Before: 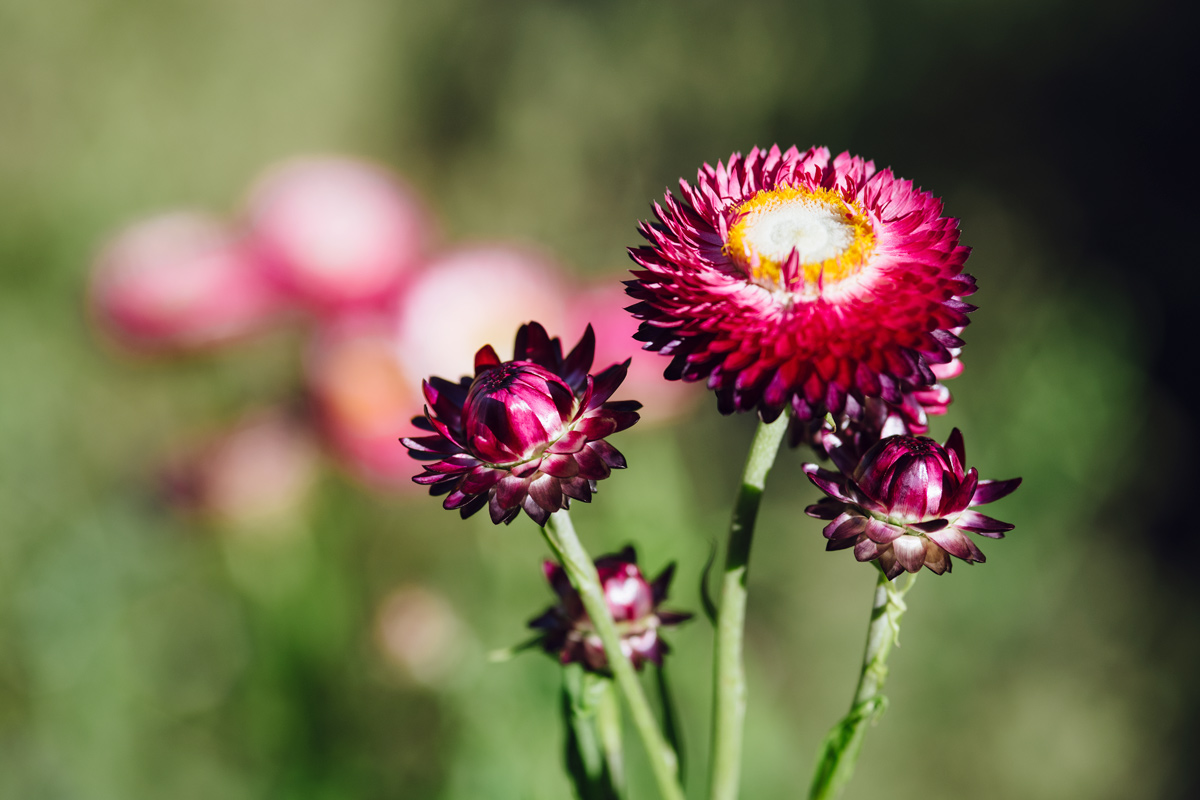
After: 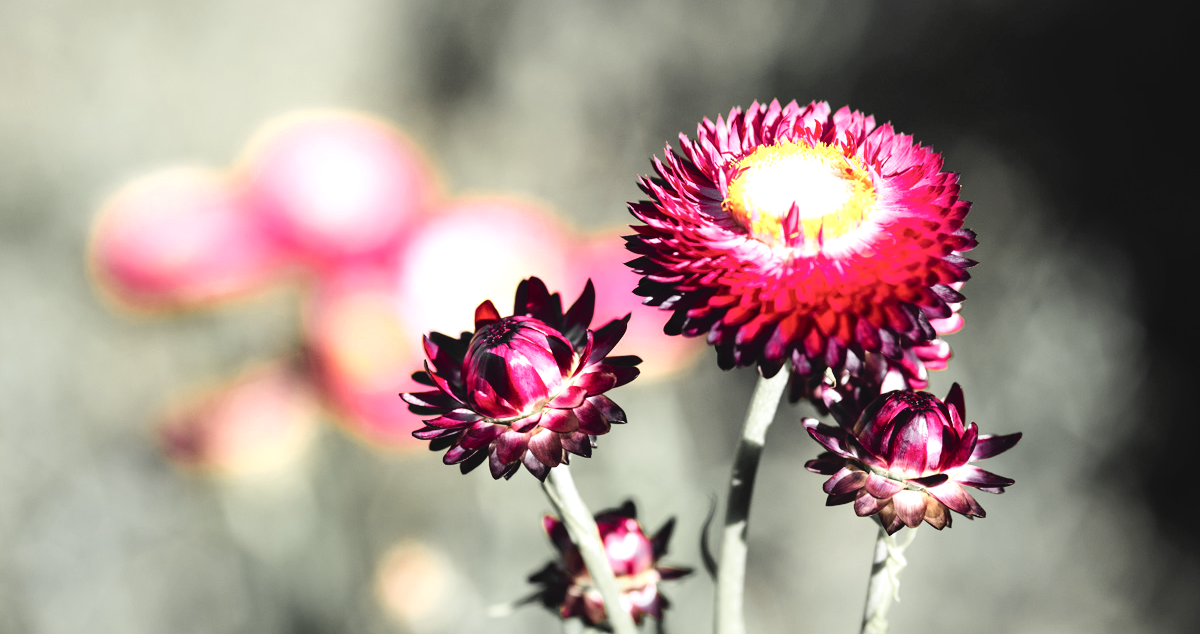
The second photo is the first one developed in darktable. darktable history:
tone curve: curves: ch0 [(0, 0) (0.003, 0.047) (0.011, 0.051) (0.025, 0.051) (0.044, 0.057) (0.069, 0.068) (0.1, 0.076) (0.136, 0.108) (0.177, 0.166) (0.224, 0.229) (0.277, 0.299) (0.335, 0.364) (0.399, 0.46) (0.468, 0.553) (0.543, 0.639) (0.623, 0.724) (0.709, 0.808) (0.801, 0.886) (0.898, 0.954) (1, 1)], color space Lab, independent channels, preserve colors none
crop and rotate: top 5.664%, bottom 14.983%
exposure: exposure 0.776 EV, compensate highlight preservation false
color zones: curves: ch0 [(0, 0.447) (0.184, 0.543) (0.323, 0.476) (0.429, 0.445) (0.571, 0.443) (0.714, 0.451) (0.857, 0.452) (1, 0.447)]; ch1 [(0, 0.464) (0.176, 0.46) (0.287, 0.177) (0.429, 0.002) (0.571, 0) (0.714, 0) (0.857, 0) (1, 0.464)]
